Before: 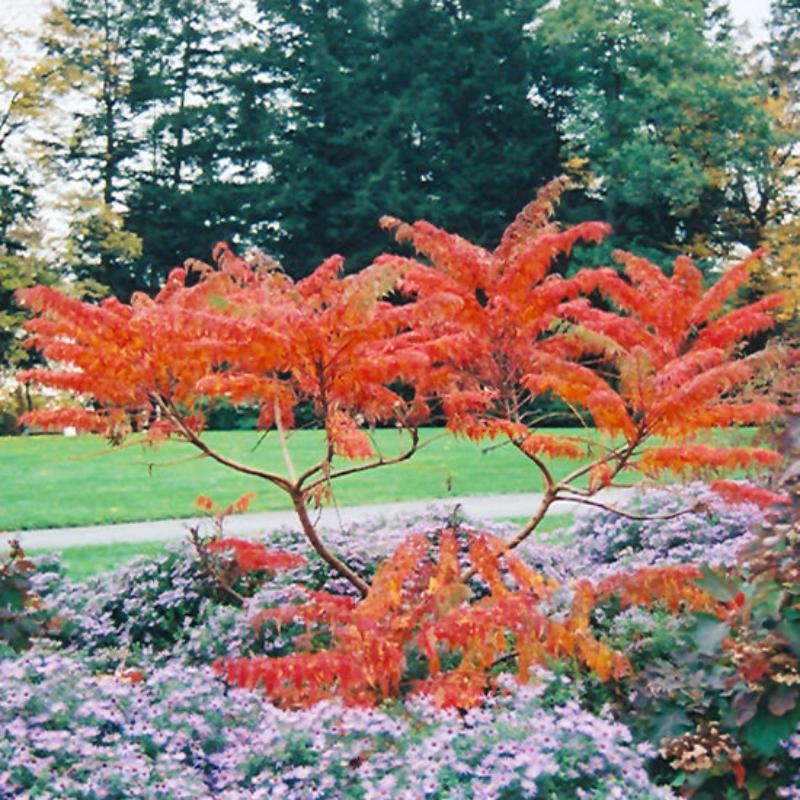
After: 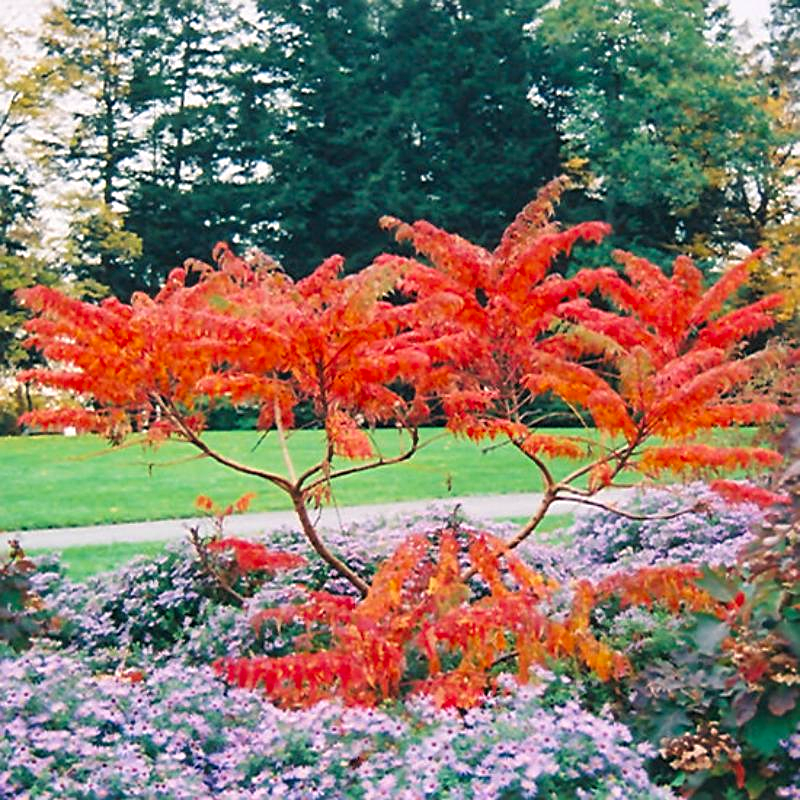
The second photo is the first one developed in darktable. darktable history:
color correction: highlights a* 3.22, highlights b* 1.93, saturation 1.19
sharpen: on, module defaults
tone equalizer: on, module defaults
